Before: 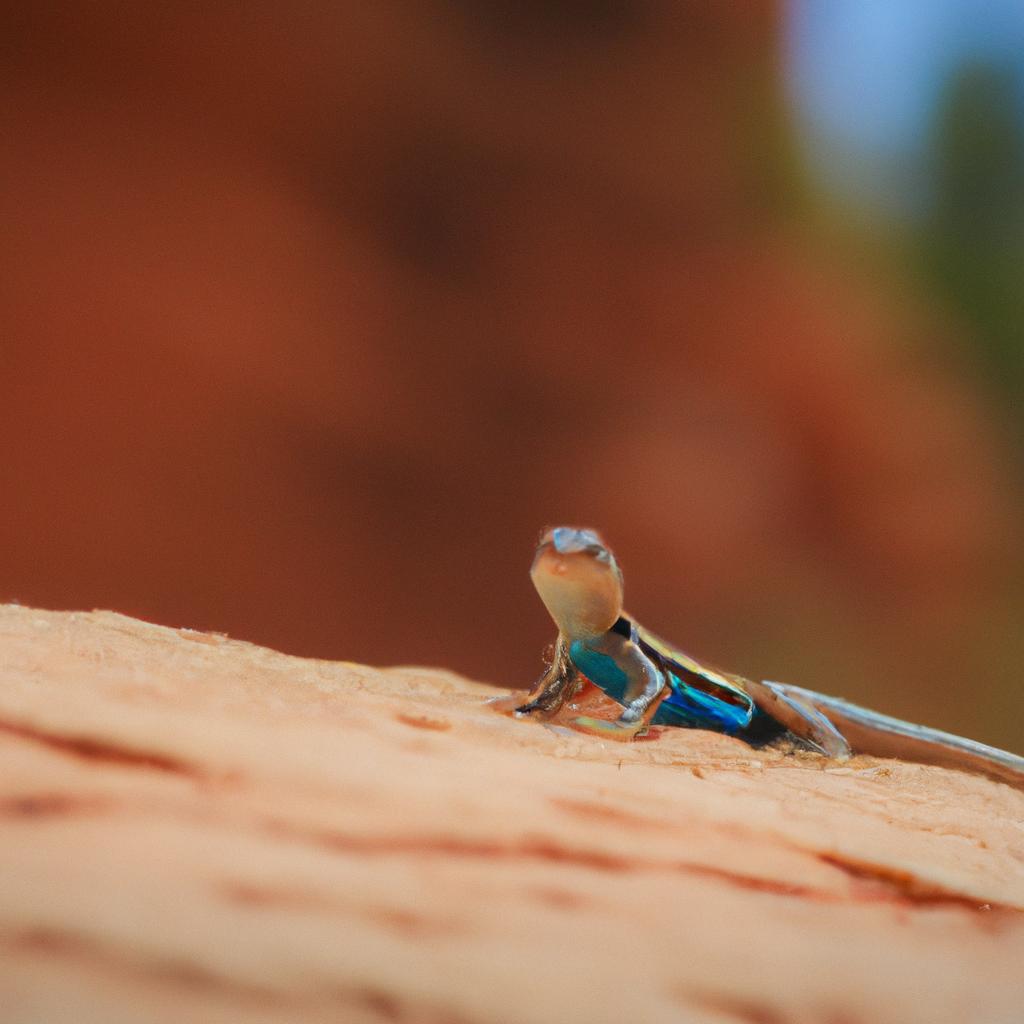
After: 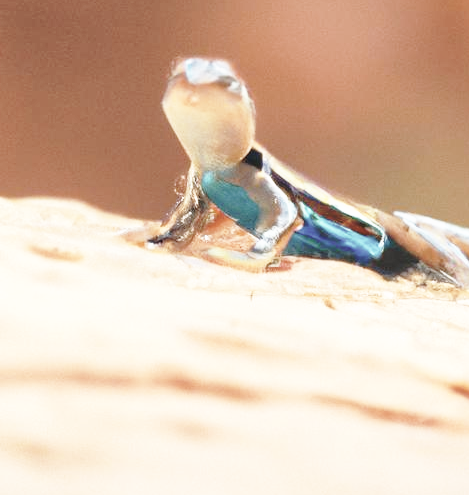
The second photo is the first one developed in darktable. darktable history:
local contrast: mode bilateral grid, contrast 100, coarseness 100, detail 91%, midtone range 0.2
tone equalizer: -8 EV -0.002 EV, -7 EV 0.005 EV, -6 EV -0.009 EV, -5 EV 0.011 EV, -4 EV -0.012 EV, -3 EV 0.007 EV, -2 EV -0.062 EV, -1 EV -0.293 EV, +0 EV -0.582 EV, smoothing diameter 2%, edges refinement/feathering 20, mask exposure compensation -1.57 EV, filter diffusion 5
color correction: saturation 0.5
base curve: curves: ch0 [(0, 0) (0.032, 0.037) (0.105, 0.228) (0.435, 0.76) (0.856, 0.983) (1, 1)], preserve colors none
exposure: black level correction 0, exposure 1.1 EV, compensate exposure bias true, compensate highlight preservation false
contrast brightness saturation: contrast 0.1, brightness 0.02, saturation 0.02
crop: left 35.976%, top 45.819%, right 18.162%, bottom 5.807%
shadows and highlights: on, module defaults
